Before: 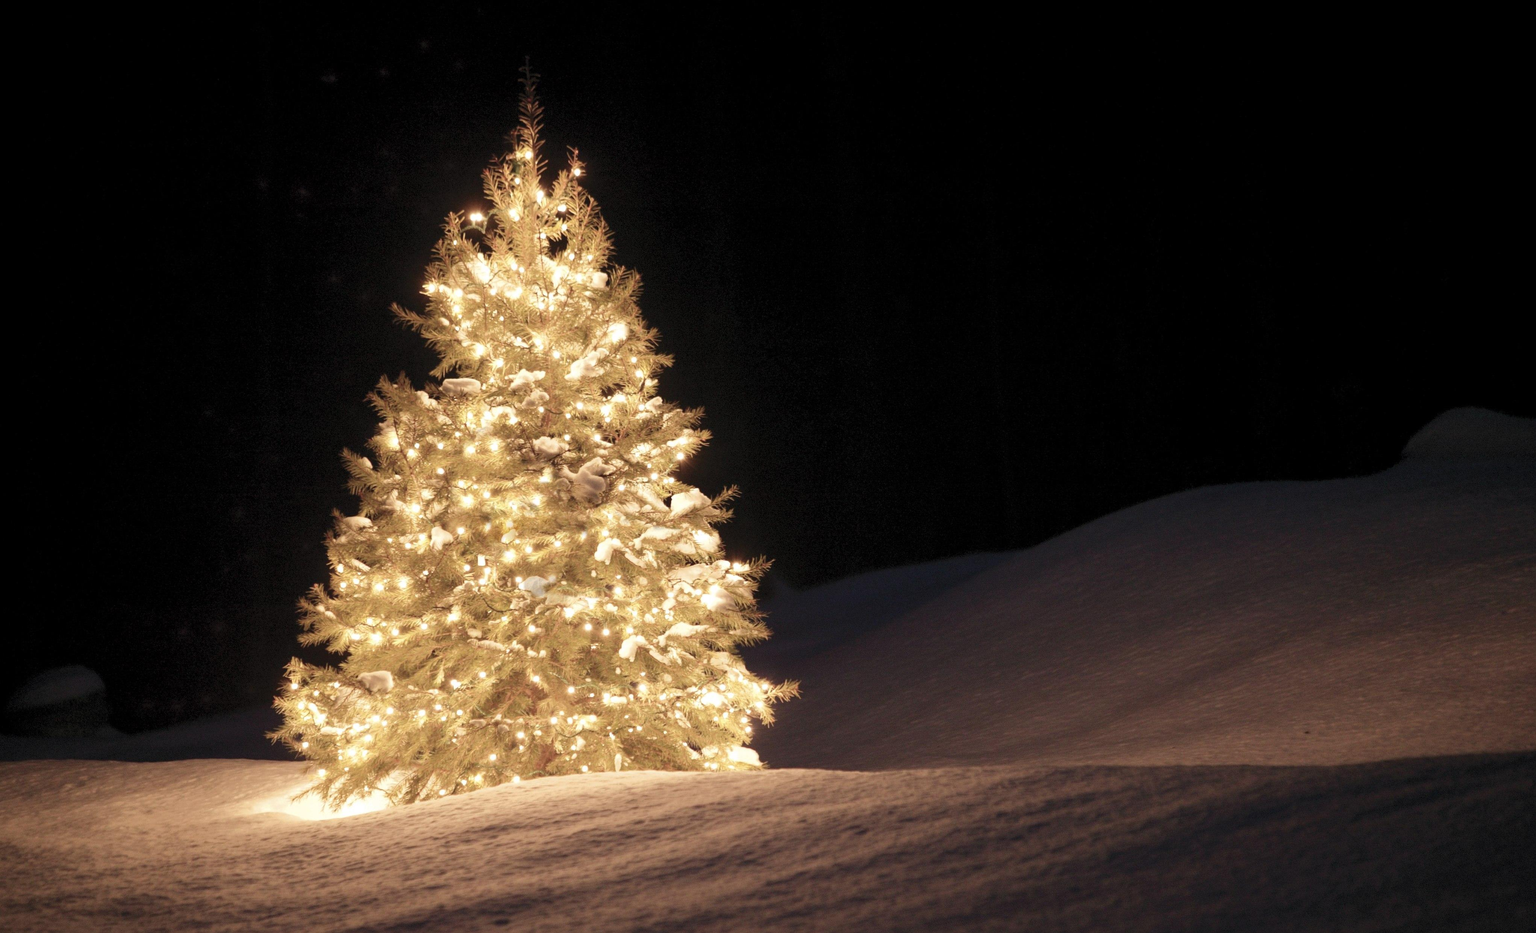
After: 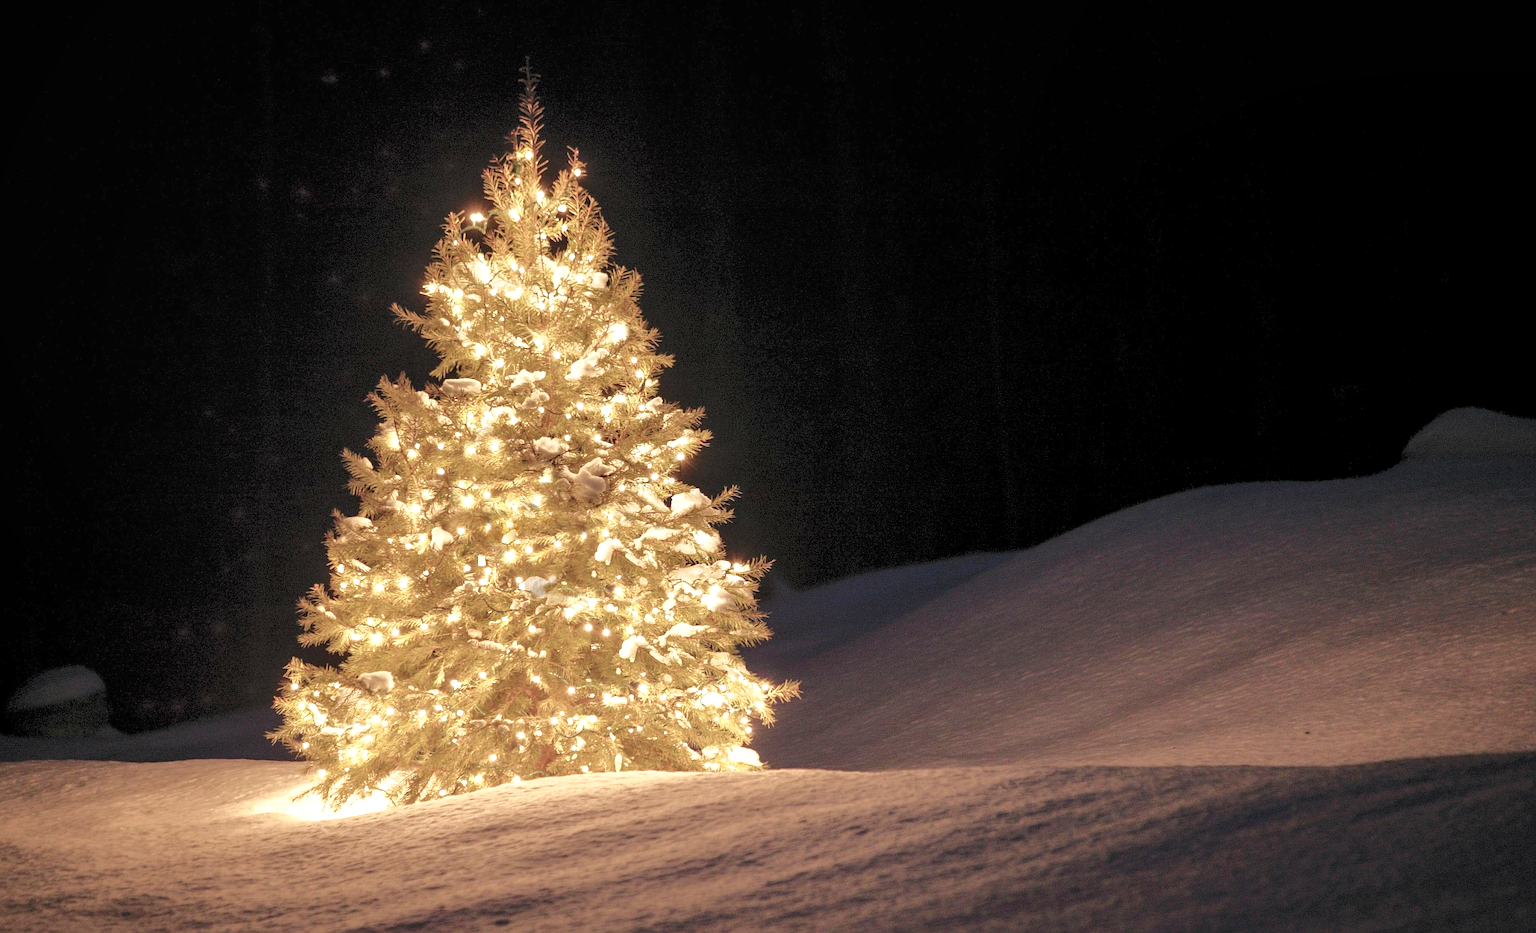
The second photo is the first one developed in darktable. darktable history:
sharpen: on, module defaults
exposure: black level correction 0, exposure 1.2 EV, compensate exposure bias true, compensate highlight preservation false
tone equalizer: -8 EV -0.007 EV, -7 EV 0.014 EV, -6 EV -0.007 EV, -5 EV 0.006 EV, -4 EV -0.031 EV, -3 EV -0.239 EV, -2 EV -0.68 EV, -1 EV -0.969 EV, +0 EV -0.979 EV, edges refinement/feathering 500, mask exposure compensation -1.57 EV, preserve details no
local contrast: on, module defaults
